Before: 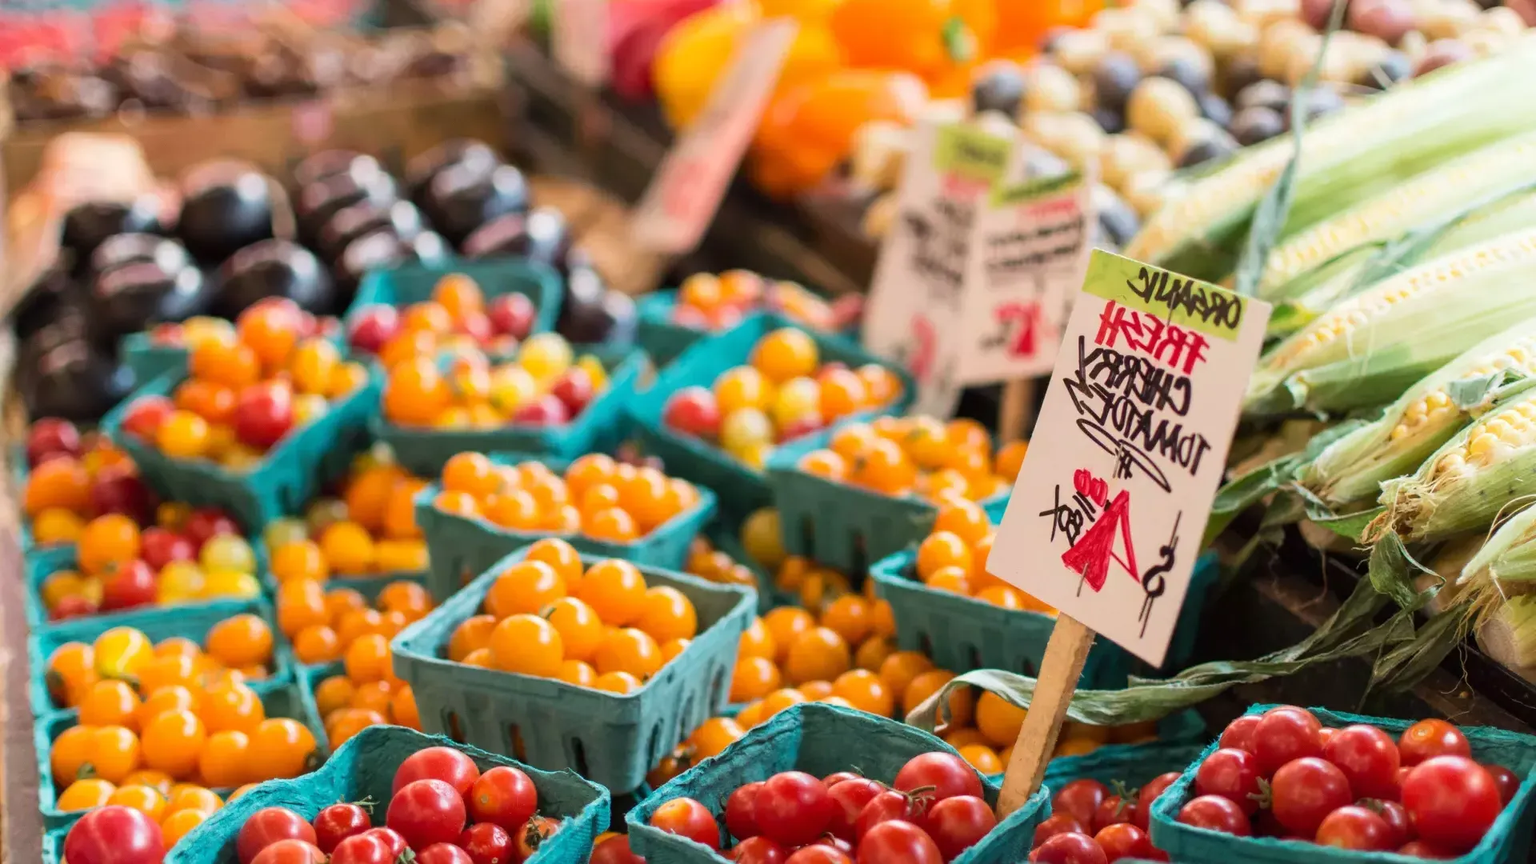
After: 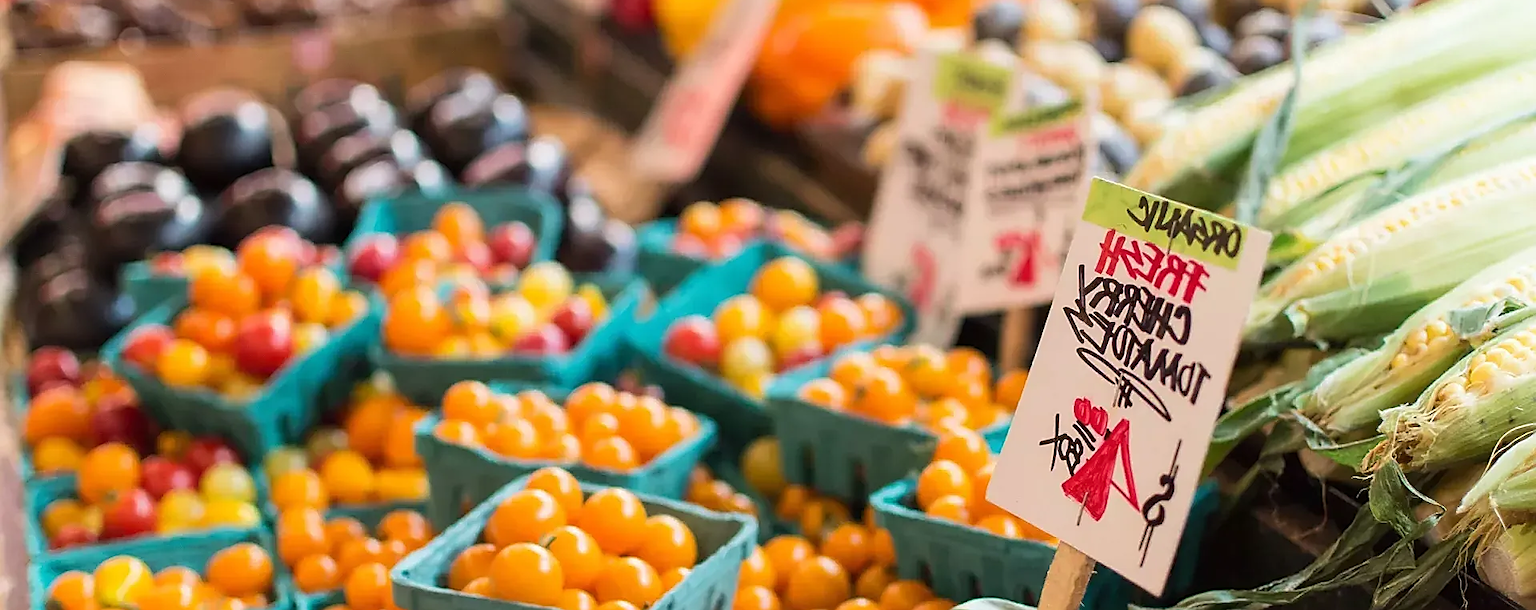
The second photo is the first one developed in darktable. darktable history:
crop and rotate: top 8.293%, bottom 20.996%
sharpen: radius 1.4, amount 1.25, threshold 0.7
